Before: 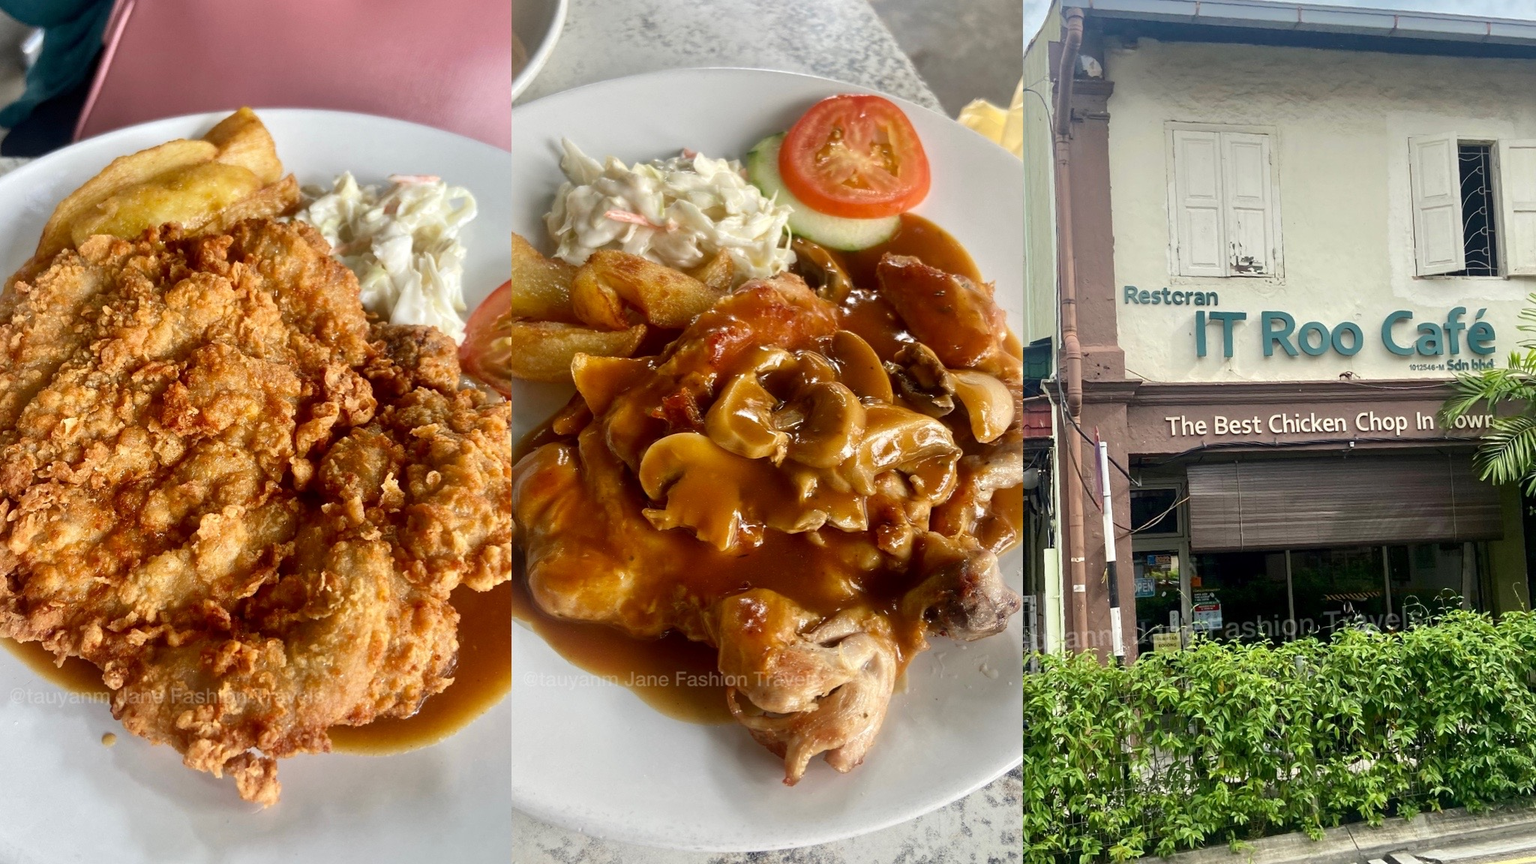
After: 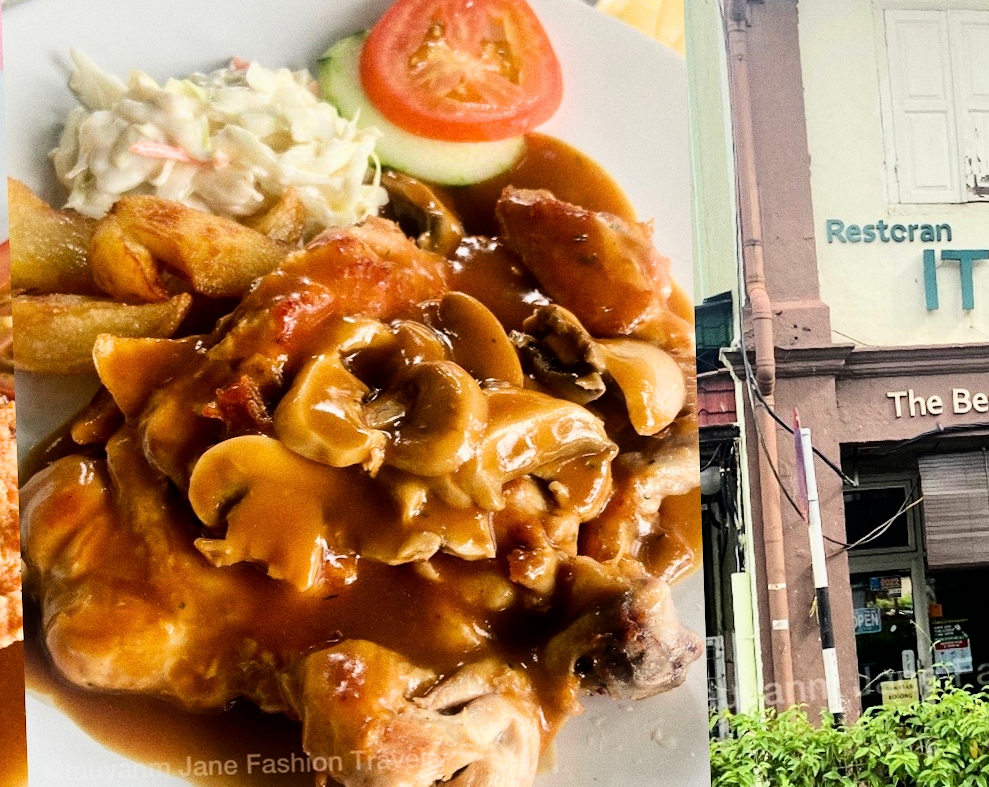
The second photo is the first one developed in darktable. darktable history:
crop: left 32.075%, top 10.976%, right 18.355%, bottom 17.596%
rotate and perspective: rotation -2°, crop left 0.022, crop right 0.978, crop top 0.049, crop bottom 0.951
grain: coarseness 0.09 ISO
filmic rgb: black relative exposure -7.65 EV, white relative exposure 4.56 EV, hardness 3.61, color science v6 (2022)
tone equalizer: -8 EV -0.75 EV, -7 EV -0.7 EV, -6 EV -0.6 EV, -5 EV -0.4 EV, -3 EV 0.4 EV, -2 EV 0.6 EV, -1 EV 0.7 EV, +0 EV 0.75 EV, edges refinement/feathering 500, mask exposure compensation -1.57 EV, preserve details no
exposure: black level correction 0.001, exposure 0.5 EV, compensate exposure bias true, compensate highlight preservation false
